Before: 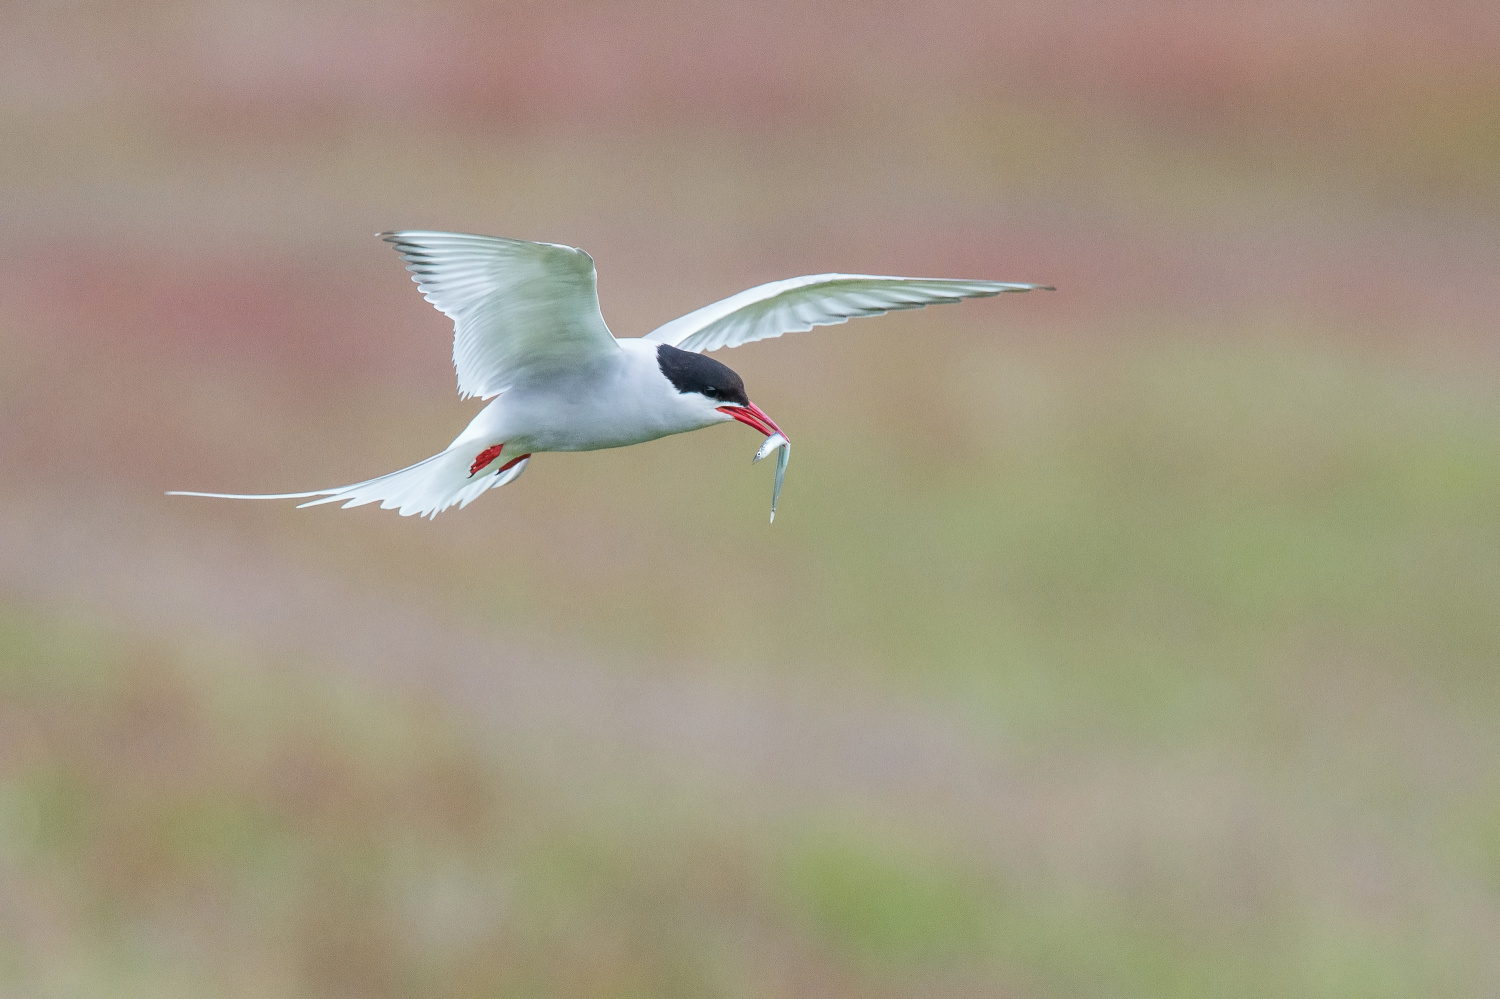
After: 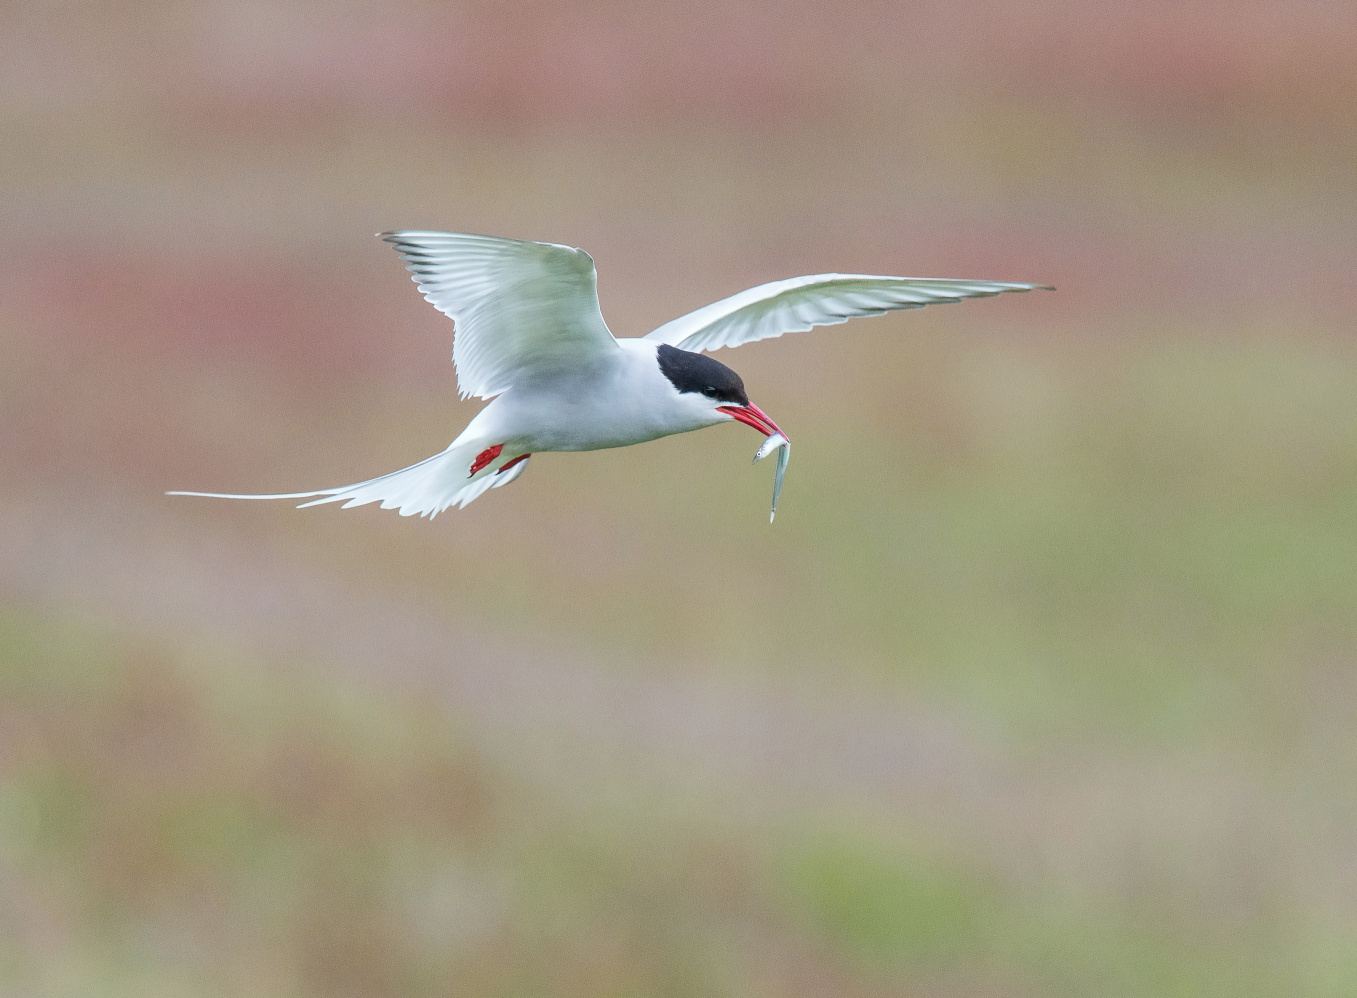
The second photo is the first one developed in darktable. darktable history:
crop: right 9.503%, bottom 0.039%
tone equalizer: mask exposure compensation -0.487 EV
